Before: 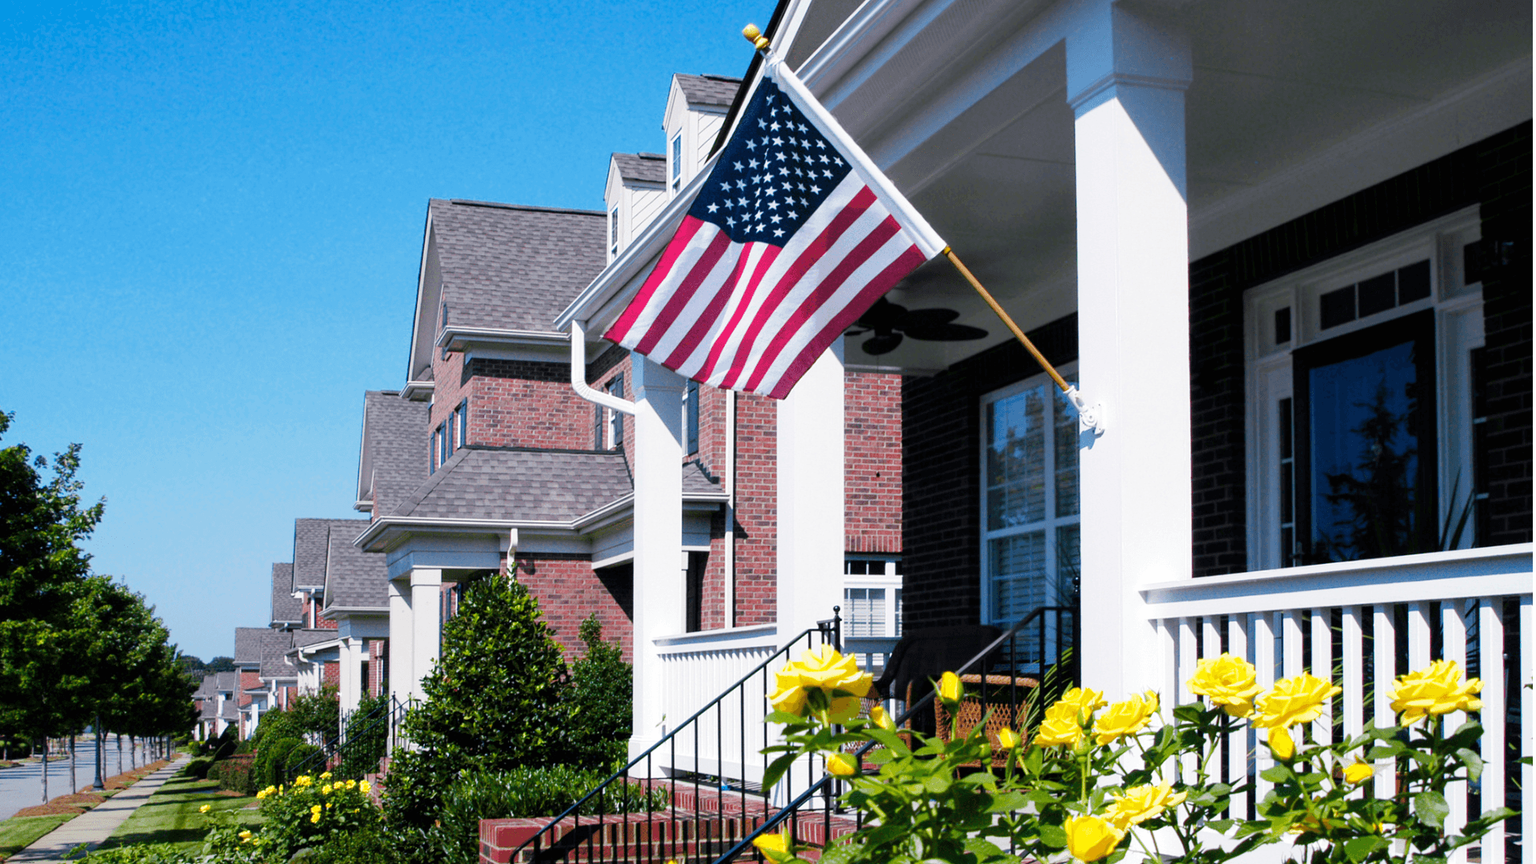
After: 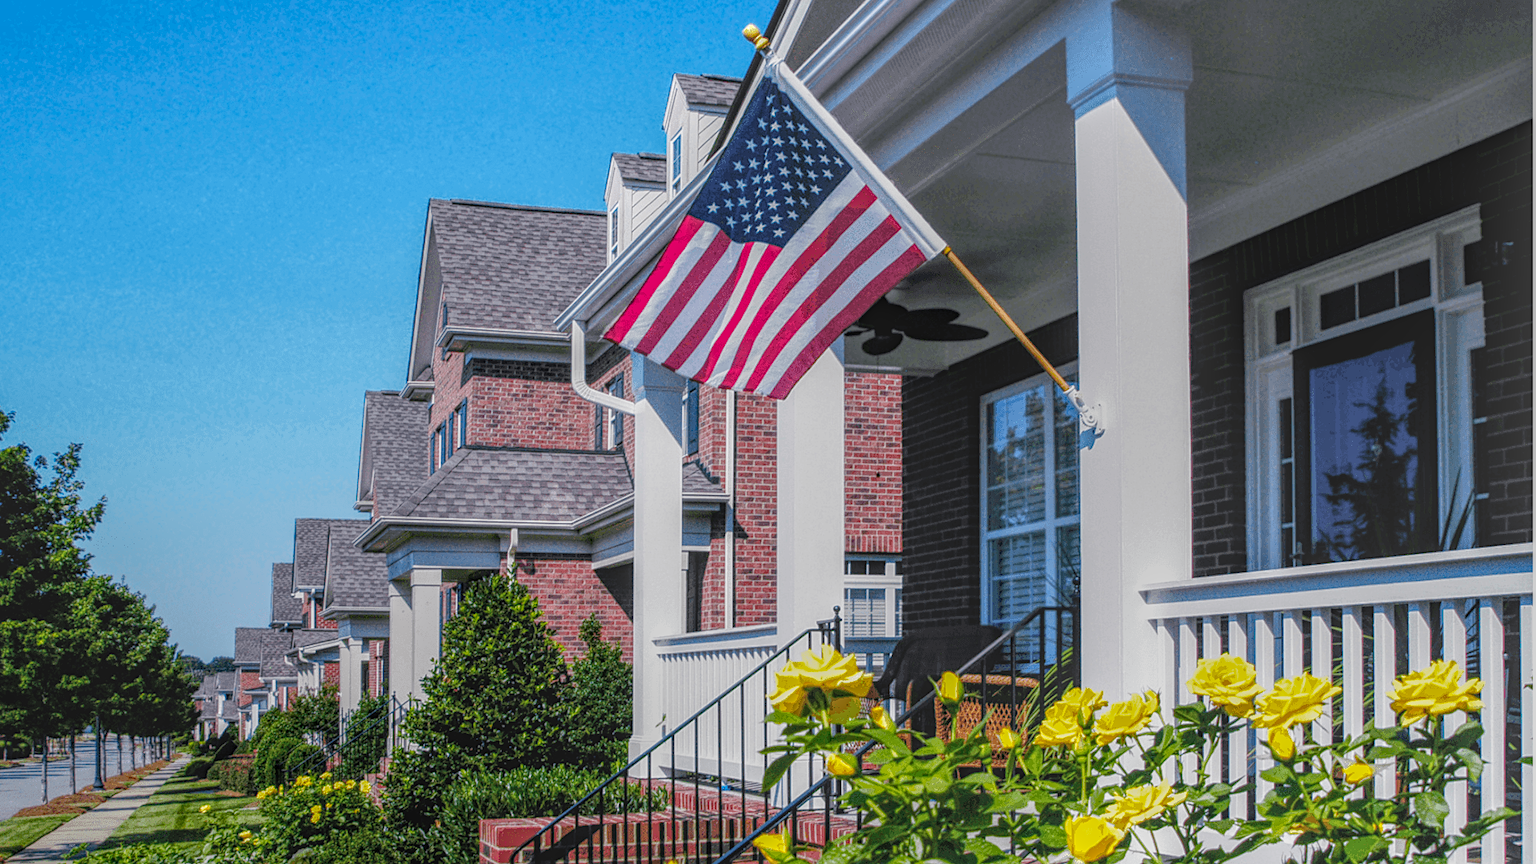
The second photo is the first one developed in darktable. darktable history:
sharpen: amount 0.2
local contrast: highlights 20%, shadows 30%, detail 200%, midtone range 0.2
